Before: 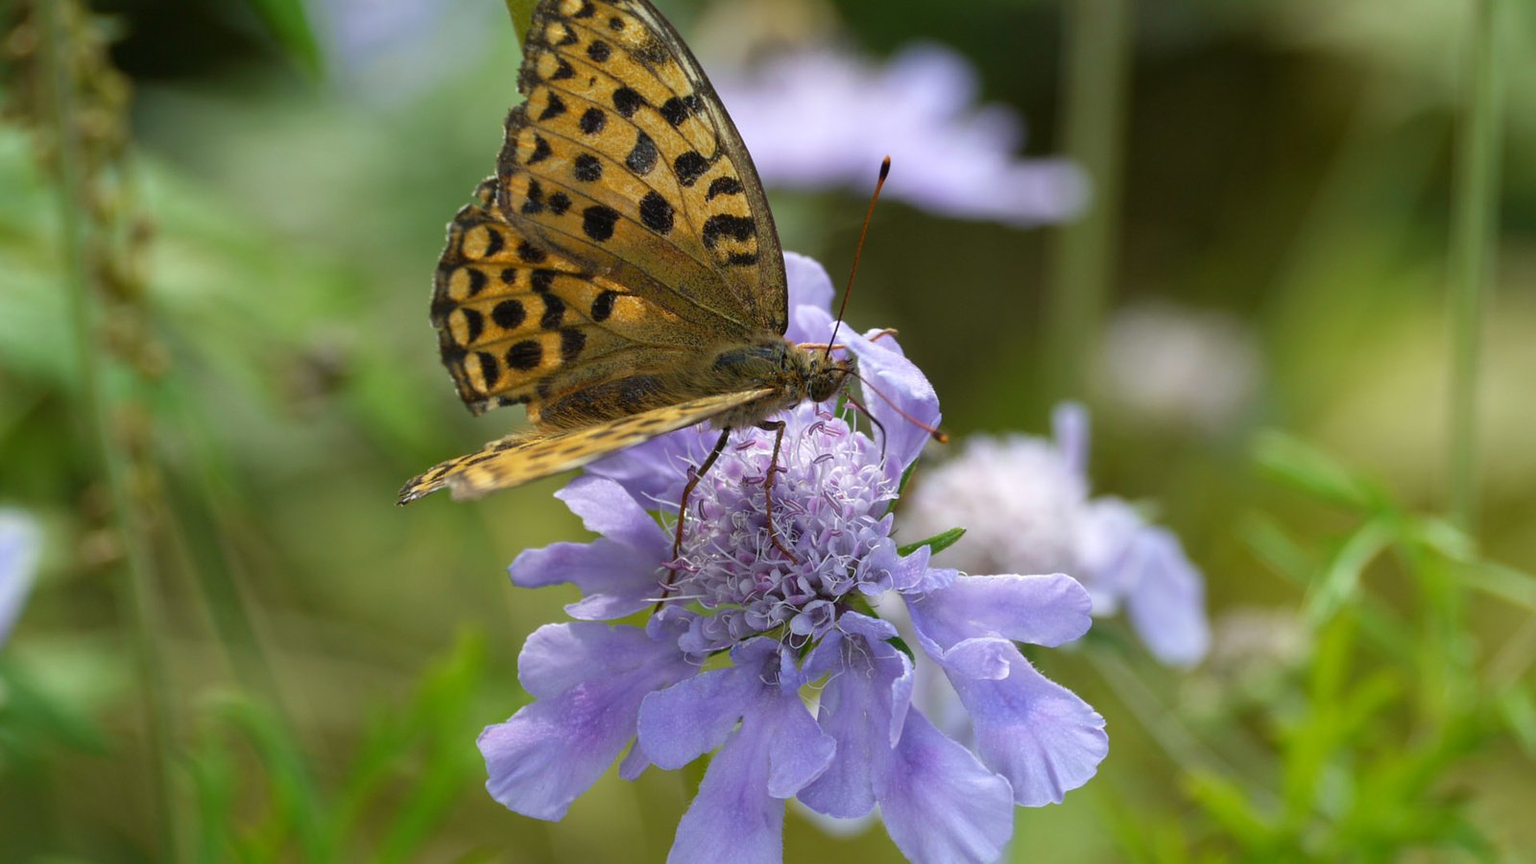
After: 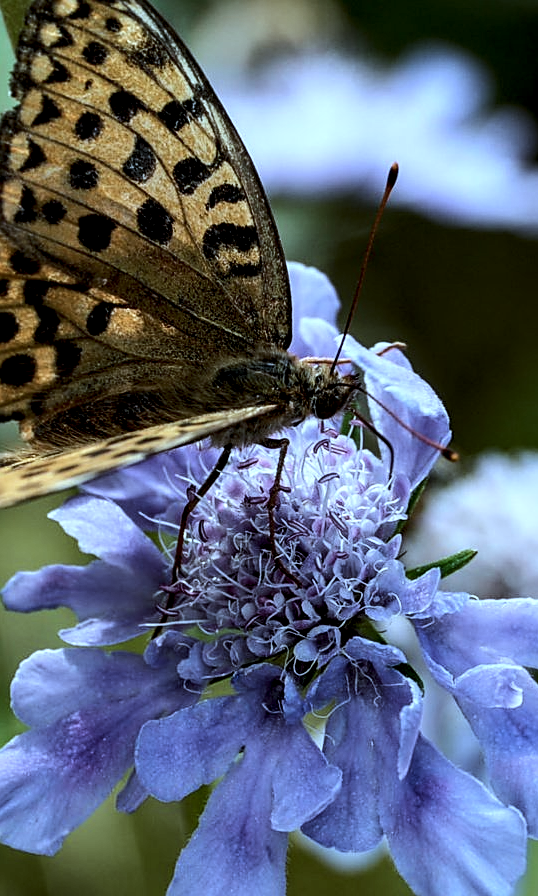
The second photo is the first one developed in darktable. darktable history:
exposure: black level correction 0, exposure -0.85 EV, compensate highlight preservation false
tone curve: curves: ch0 [(0, 0.012) (0.052, 0.04) (0.107, 0.086) (0.276, 0.265) (0.461, 0.531) (0.718, 0.79) (0.921, 0.909) (0.999, 0.951)]; ch1 [(0, 0) (0.339, 0.298) (0.402, 0.363) (0.444, 0.415) (0.485, 0.469) (0.494, 0.493) (0.504, 0.501) (0.525, 0.534) (0.555, 0.587) (0.594, 0.647) (1, 1)]; ch2 [(0, 0) (0.48, 0.48) (0.504, 0.5) (0.535, 0.557) (0.581, 0.623) (0.649, 0.683) (0.824, 0.815) (1, 1)], color space Lab, linked channels, preserve colors none
local contrast: highlights 80%, shadows 58%, detail 174%, midtone range 0.597
crop: left 33.121%, right 33.193%
sharpen: on, module defaults
color correction: highlights a* -8.85, highlights b* -22.39
